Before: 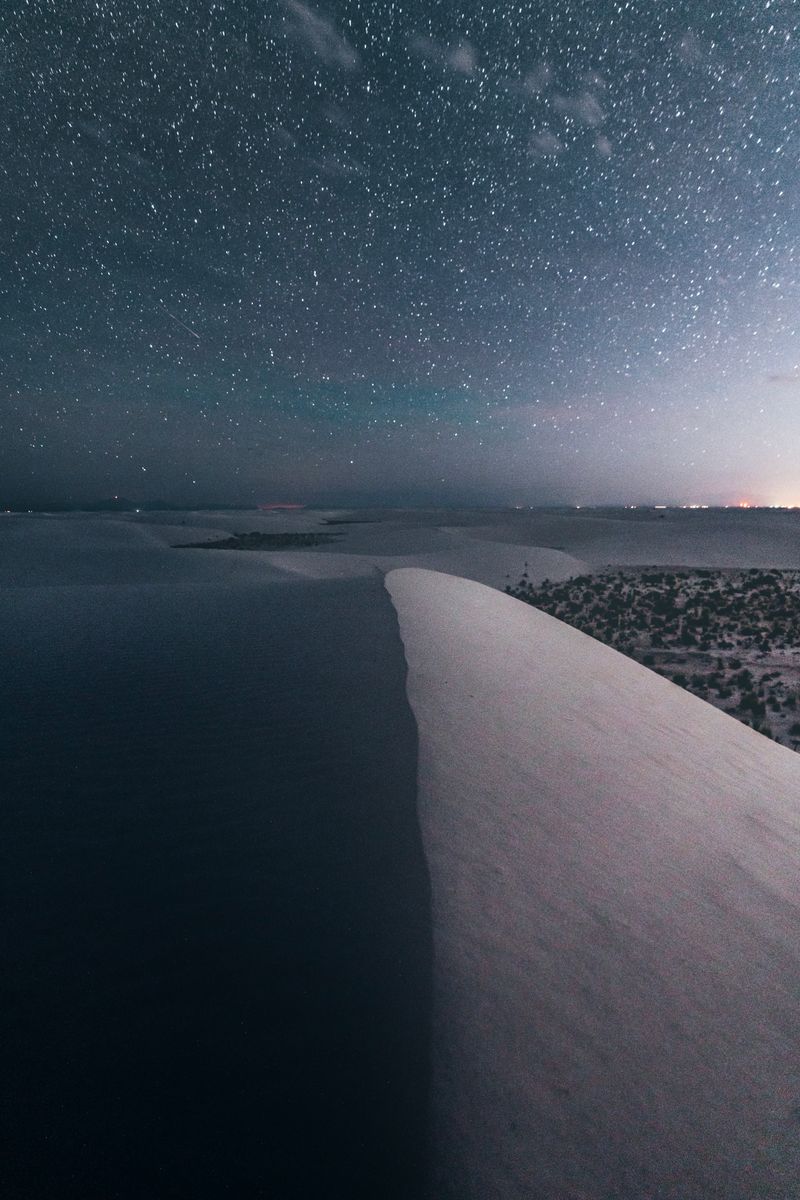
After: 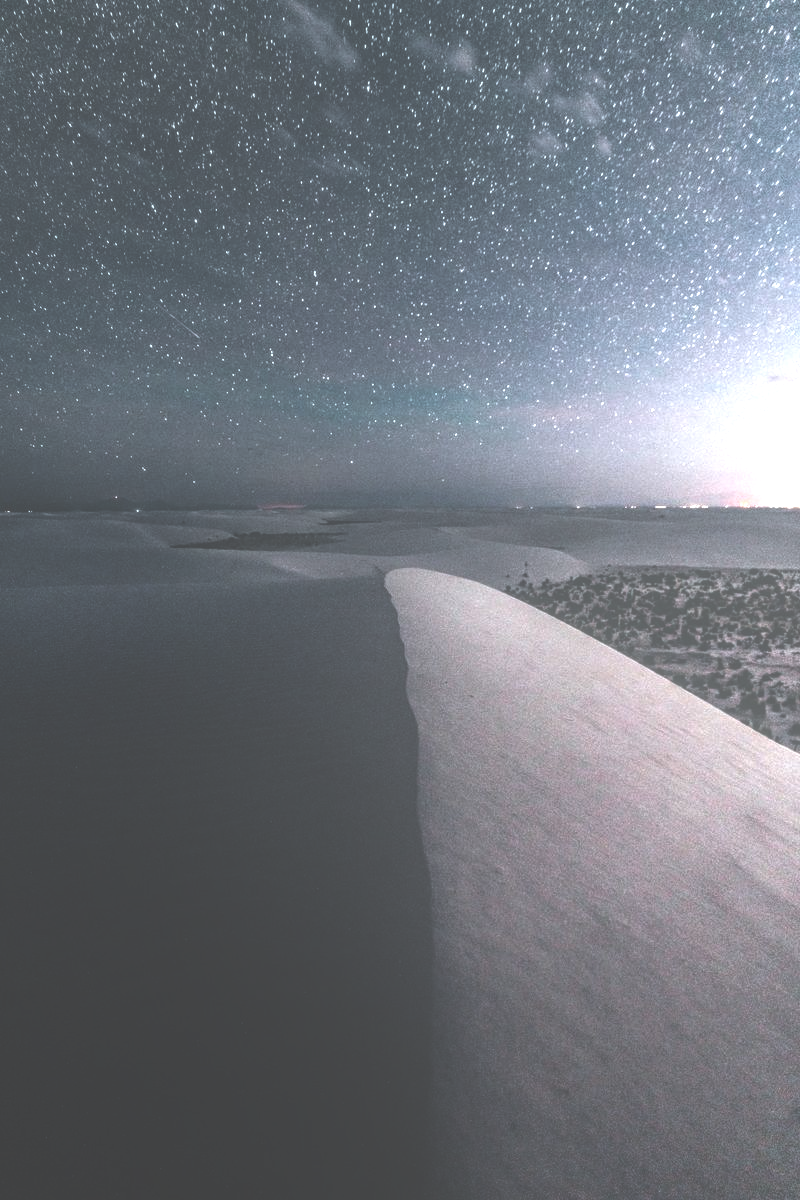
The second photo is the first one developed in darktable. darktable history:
exposure: black level correction -0.071, exposure 0.5 EV, compensate highlight preservation false
local contrast: highlights 73%, shadows 15%, midtone range 0.197
levels: levels [0.129, 0.519, 0.867]
